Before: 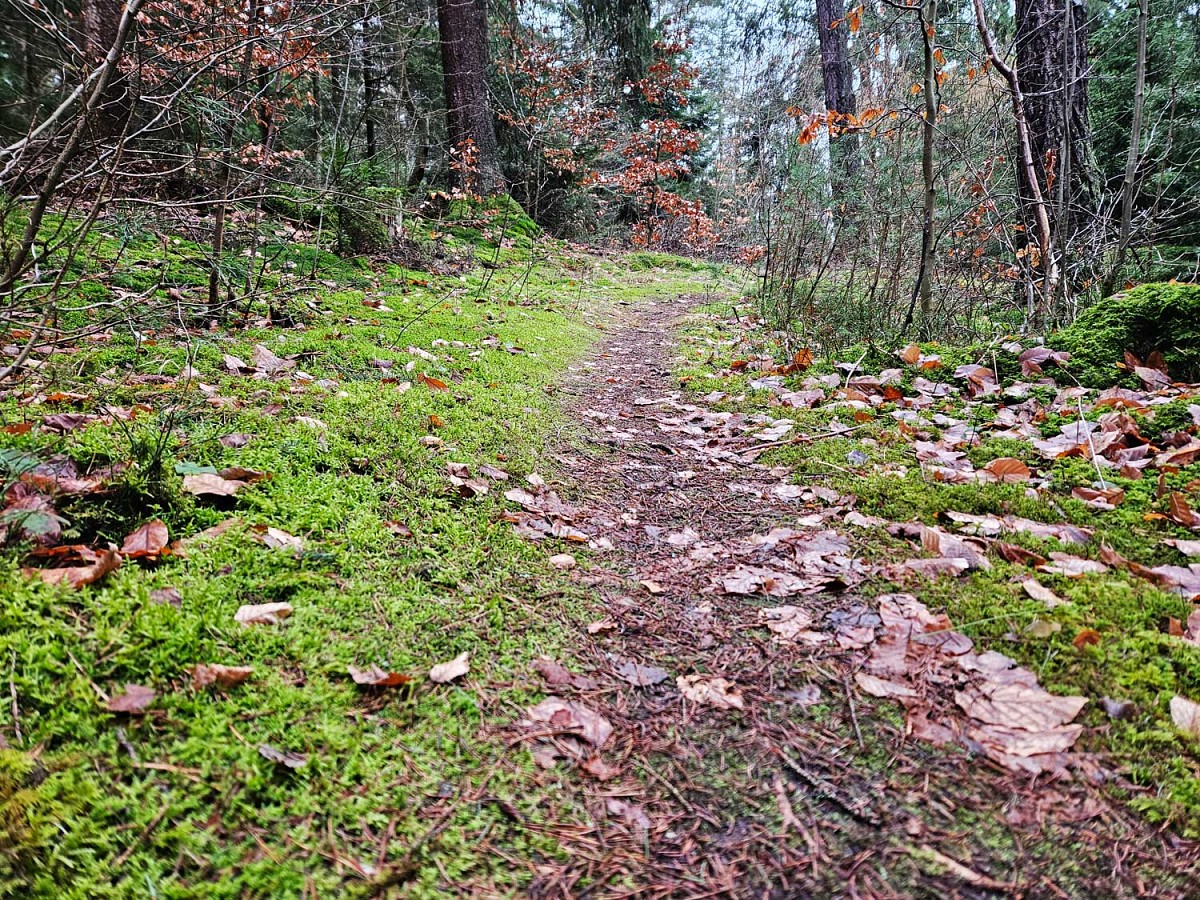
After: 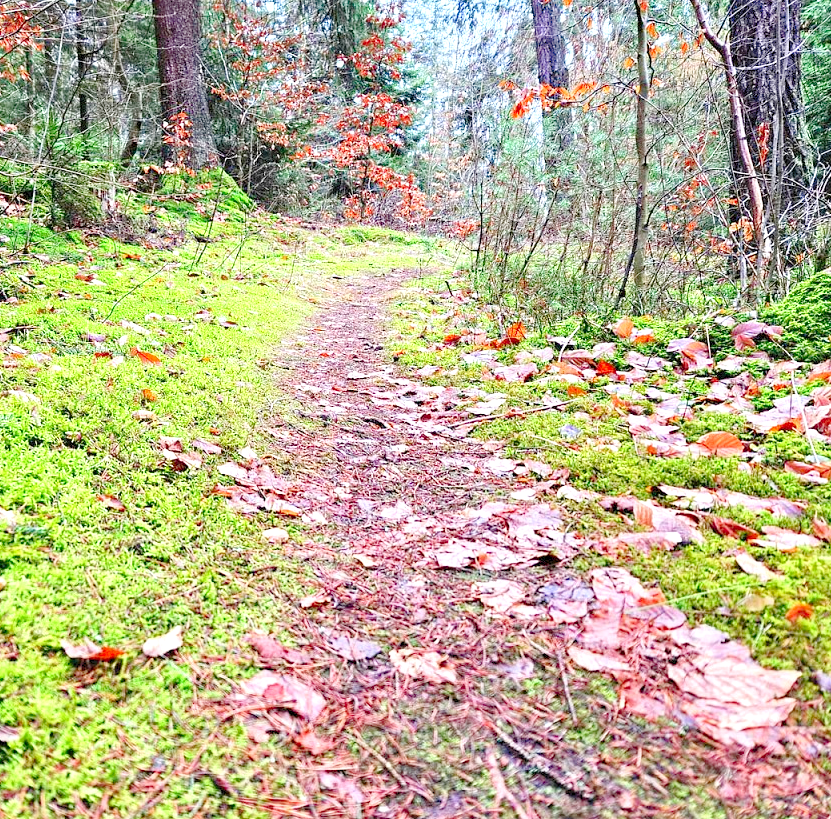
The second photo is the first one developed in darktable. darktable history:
levels: levels [0.008, 0.318, 0.836]
color zones: curves: ch0 [(0.25, 0.5) (0.463, 0.627) (0.484, 0.637) (0.75, 0.5)]
crop and rotate: left 23.994%, top 2.933%, right 6.679%, bottom 5.977%
